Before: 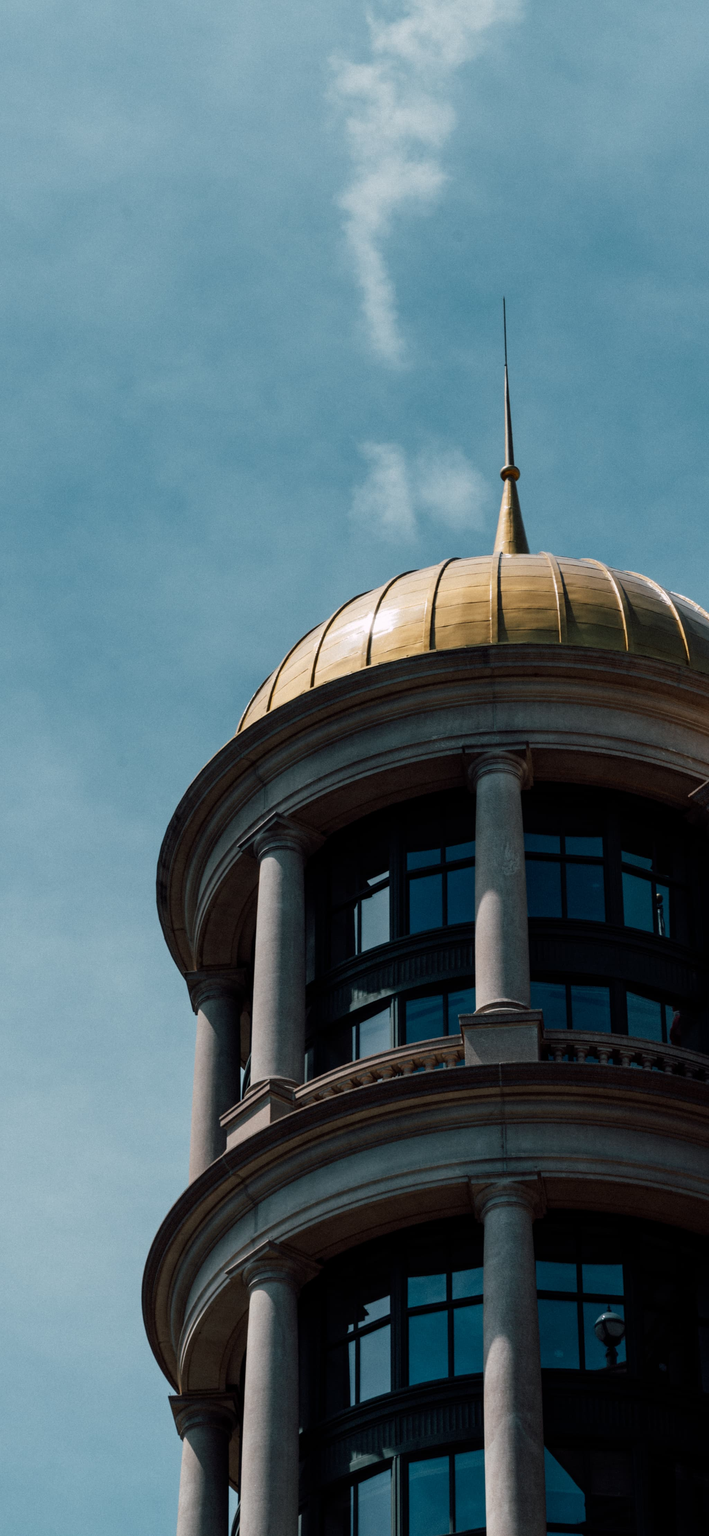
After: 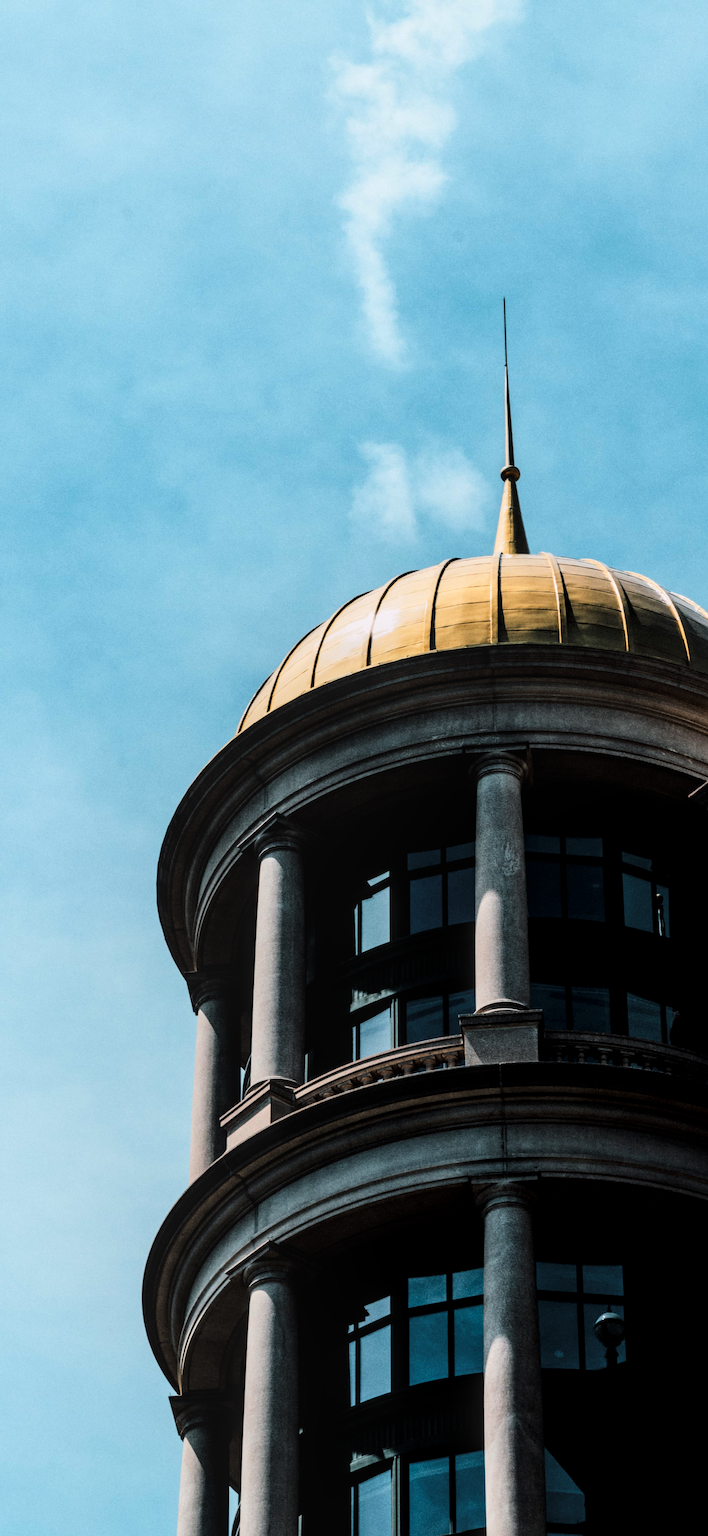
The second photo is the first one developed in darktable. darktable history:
local contrast: on, module defaults
exposure: exposure -0.36 EV, compensate highlight preservation false
tone curve: curves: ch0 [(0, 0) (0.004, 0) (0.133, 0.071) (0.325, 0.456) (0.832, 0.957) (1, 1)], color space Lab, linked channels, preserve colors none
